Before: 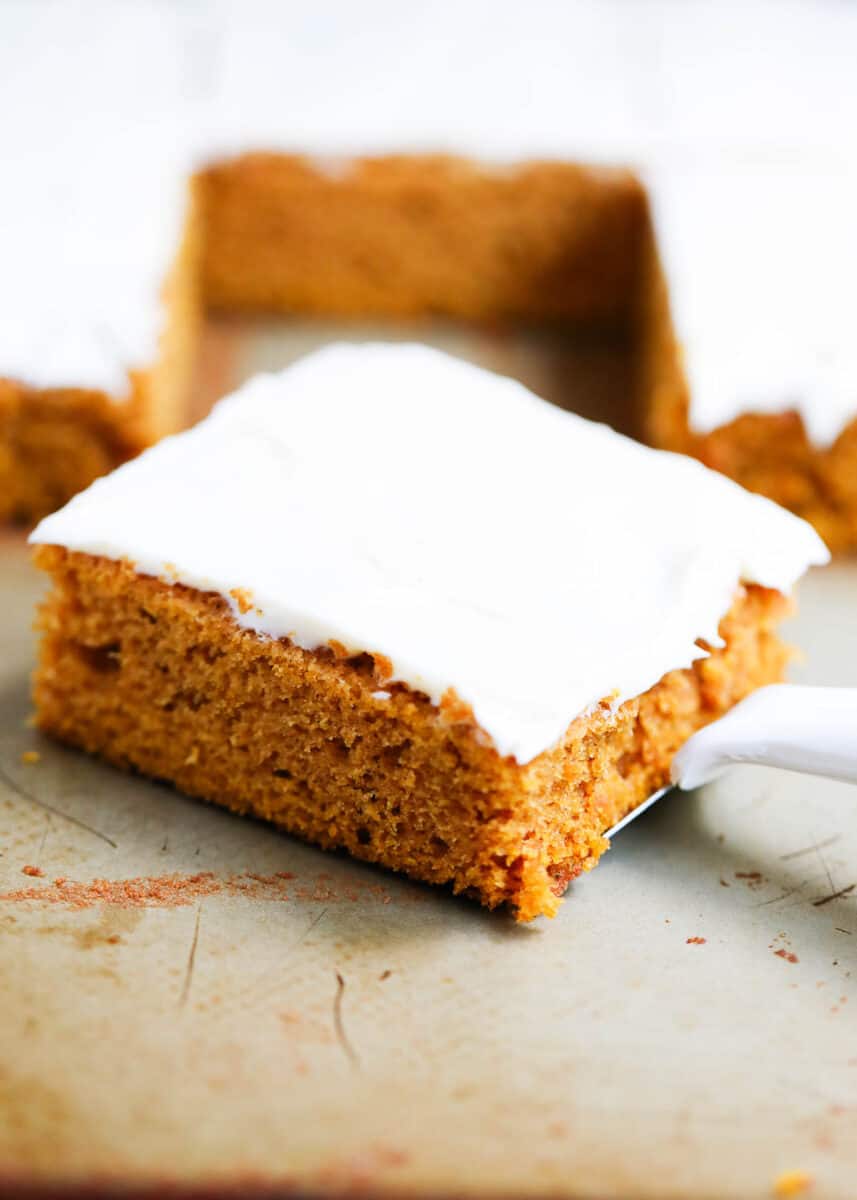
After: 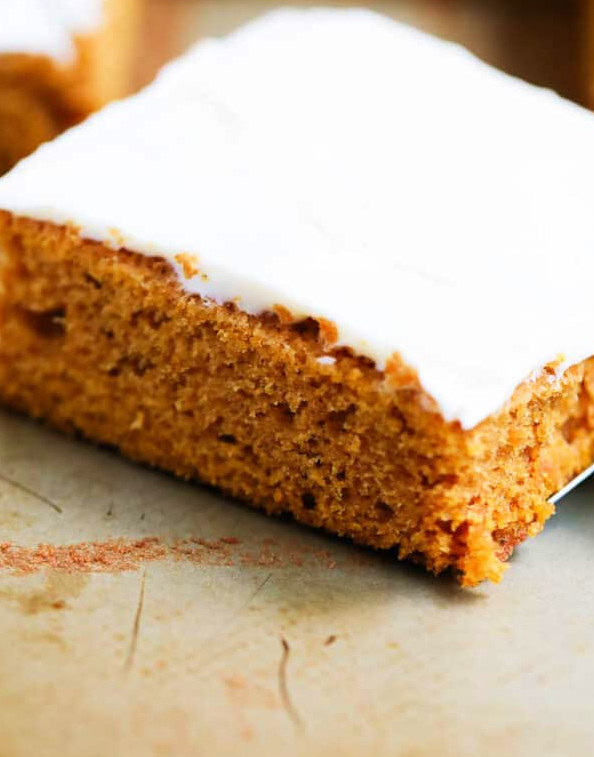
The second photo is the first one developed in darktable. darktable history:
crop: left 6.489%, top 27.931%, right 24.173%, bottom 8.917%
velvia: on, module defaults
